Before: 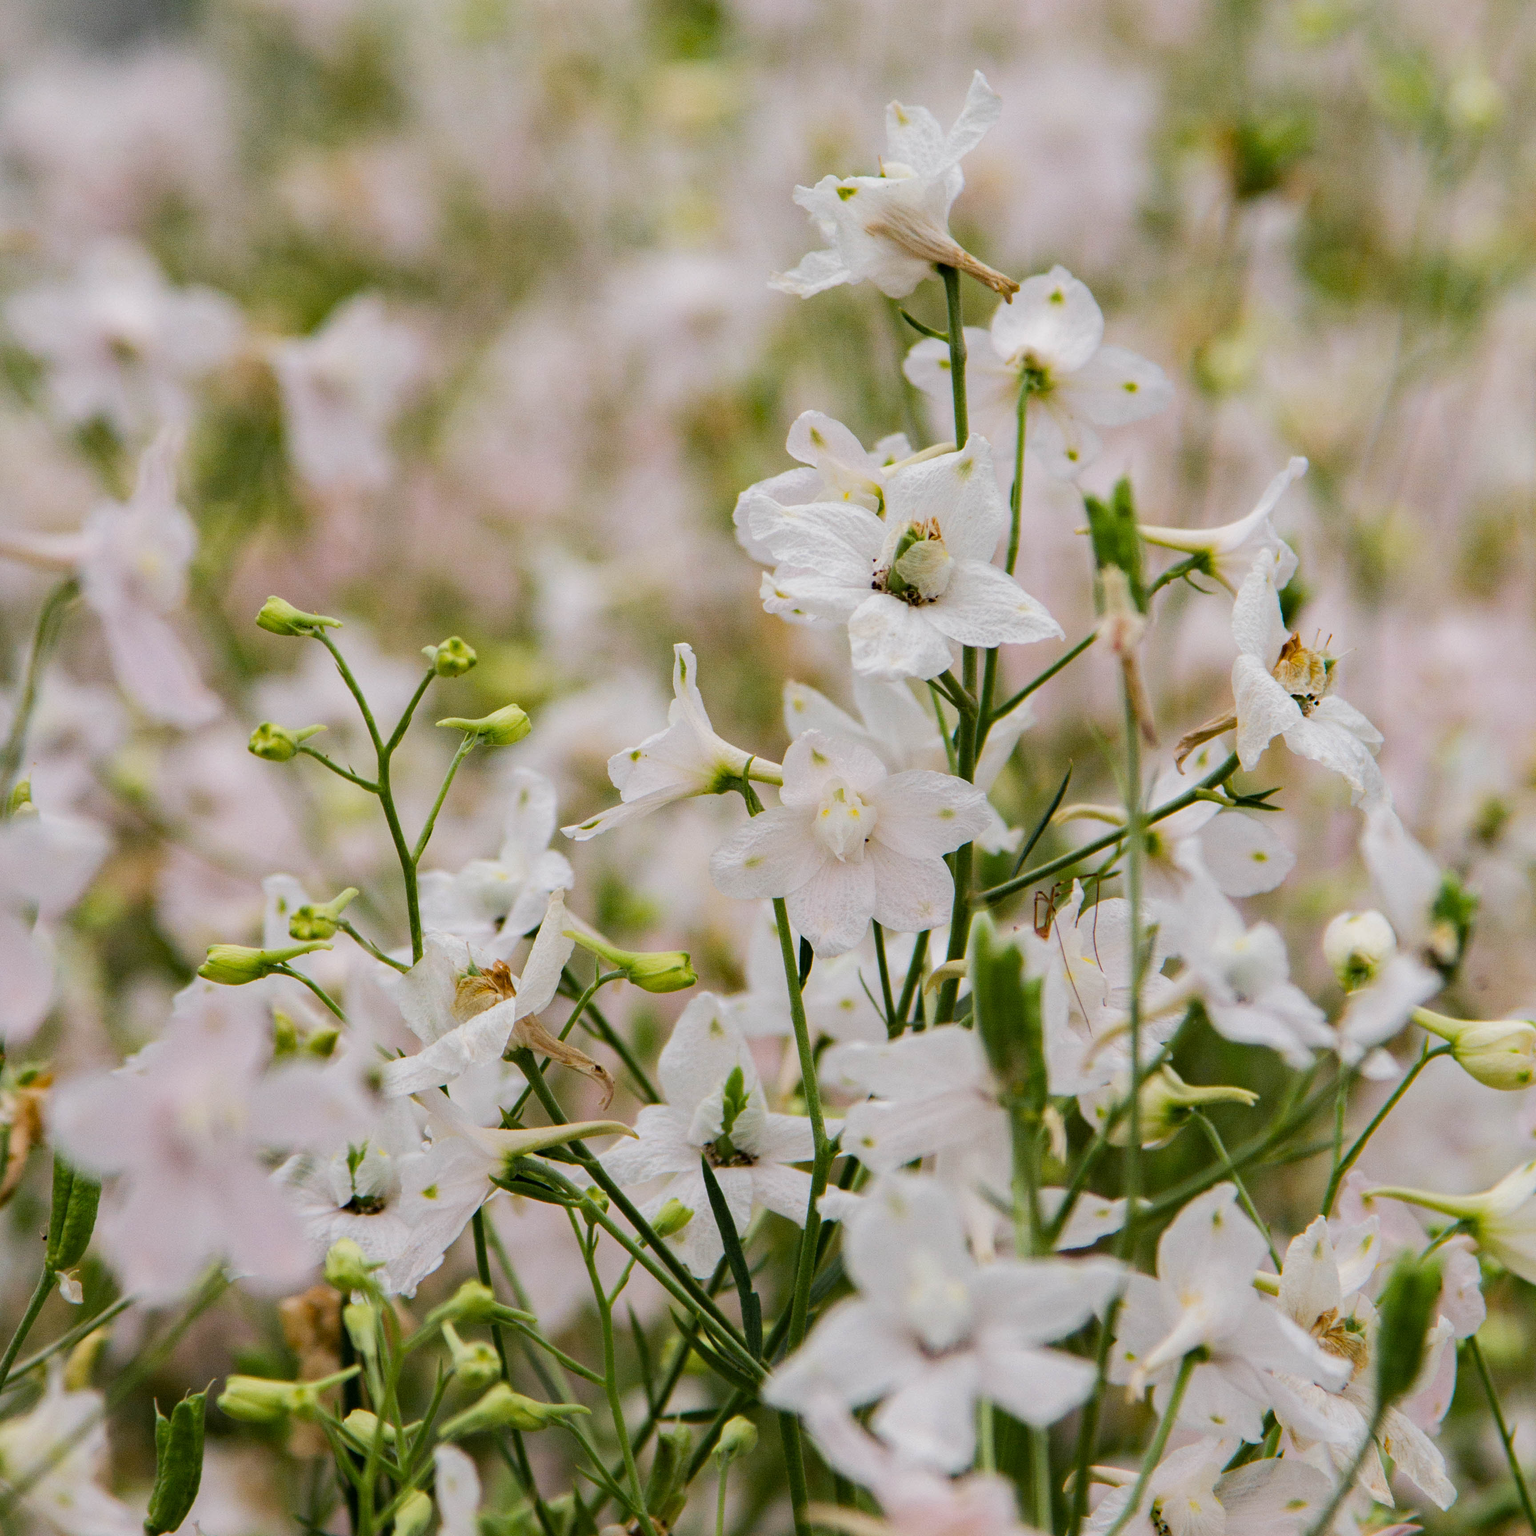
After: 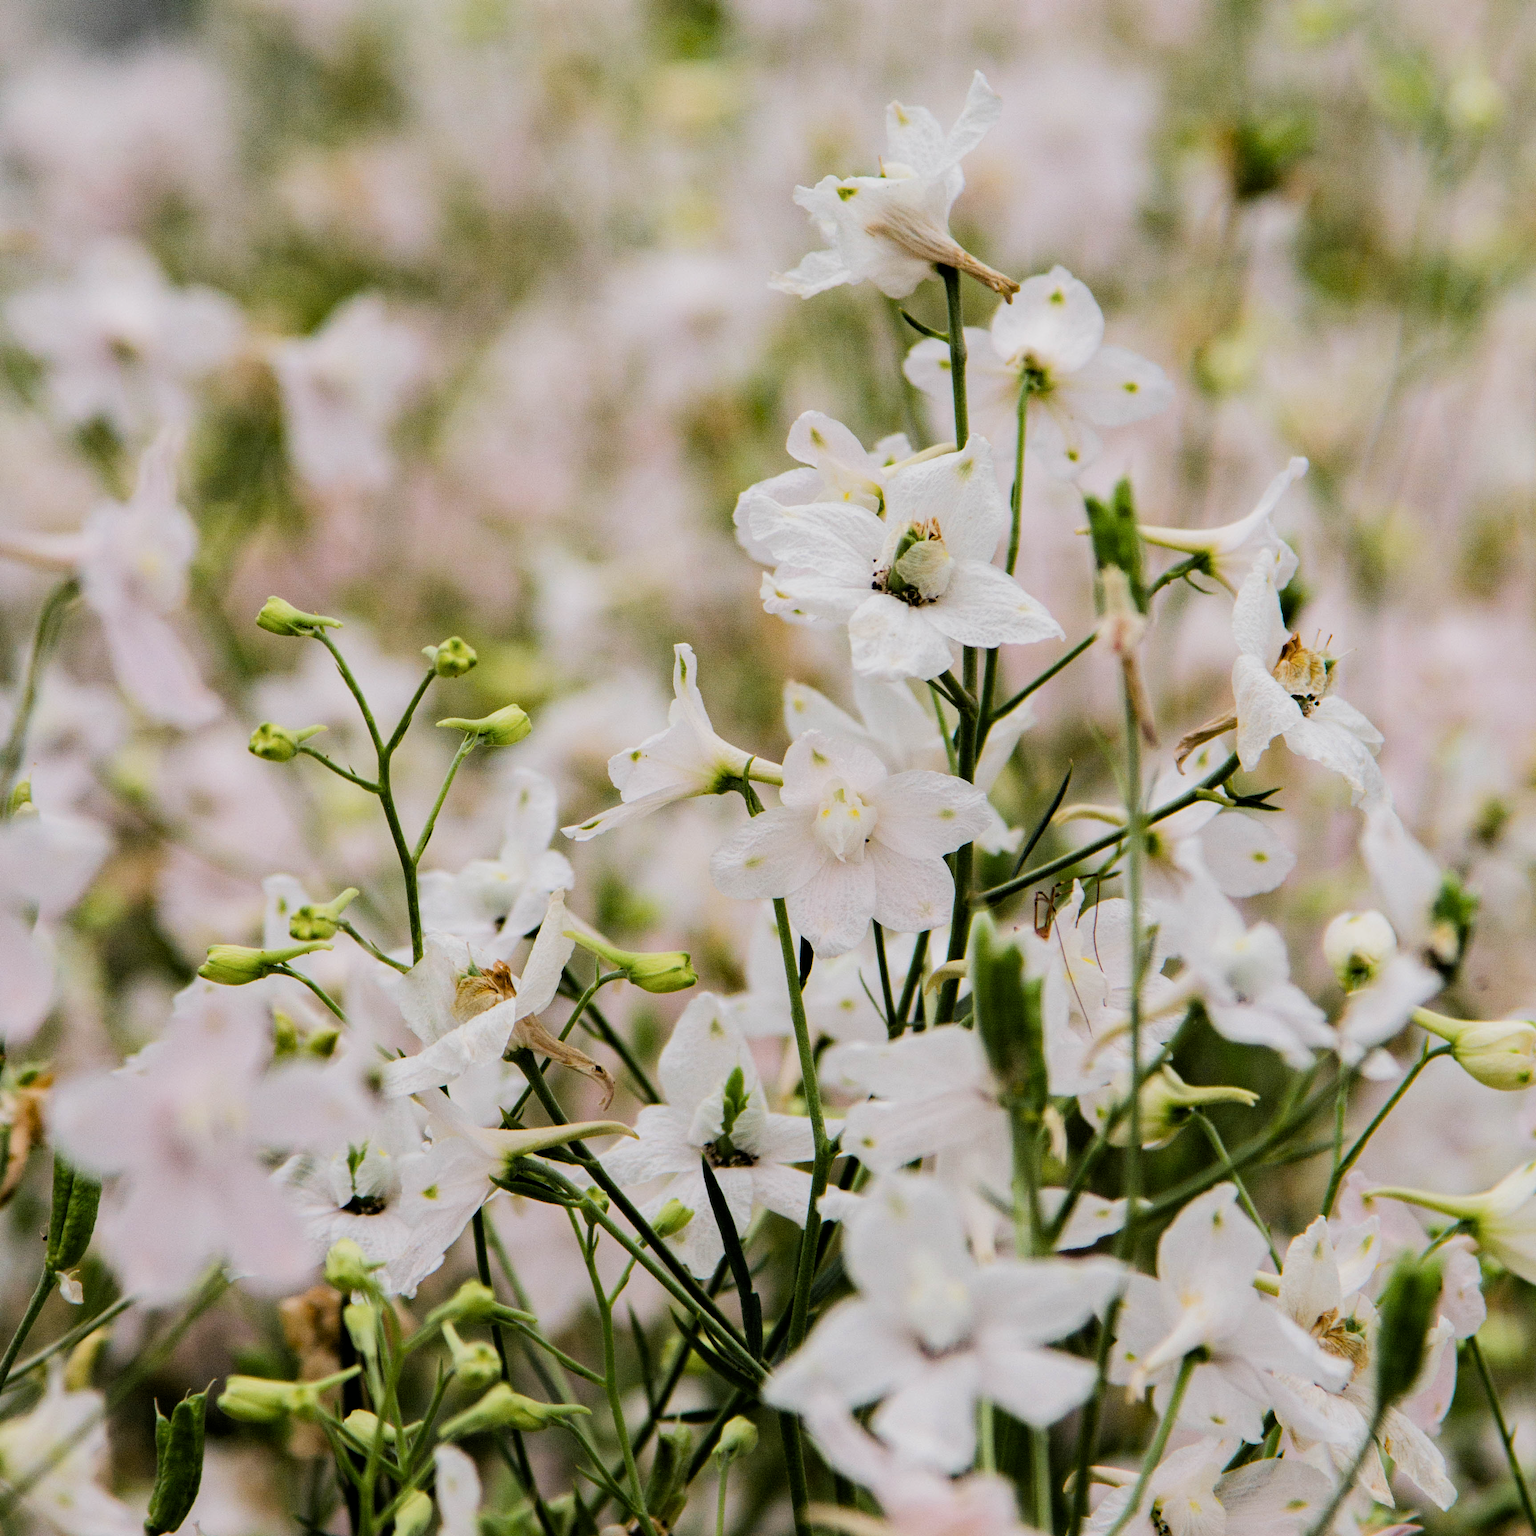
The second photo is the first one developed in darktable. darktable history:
filmic rgb: black relative exposure -16 EV, white relative exposure 6.25 EV, hardness 5.01, contrast 1.351
